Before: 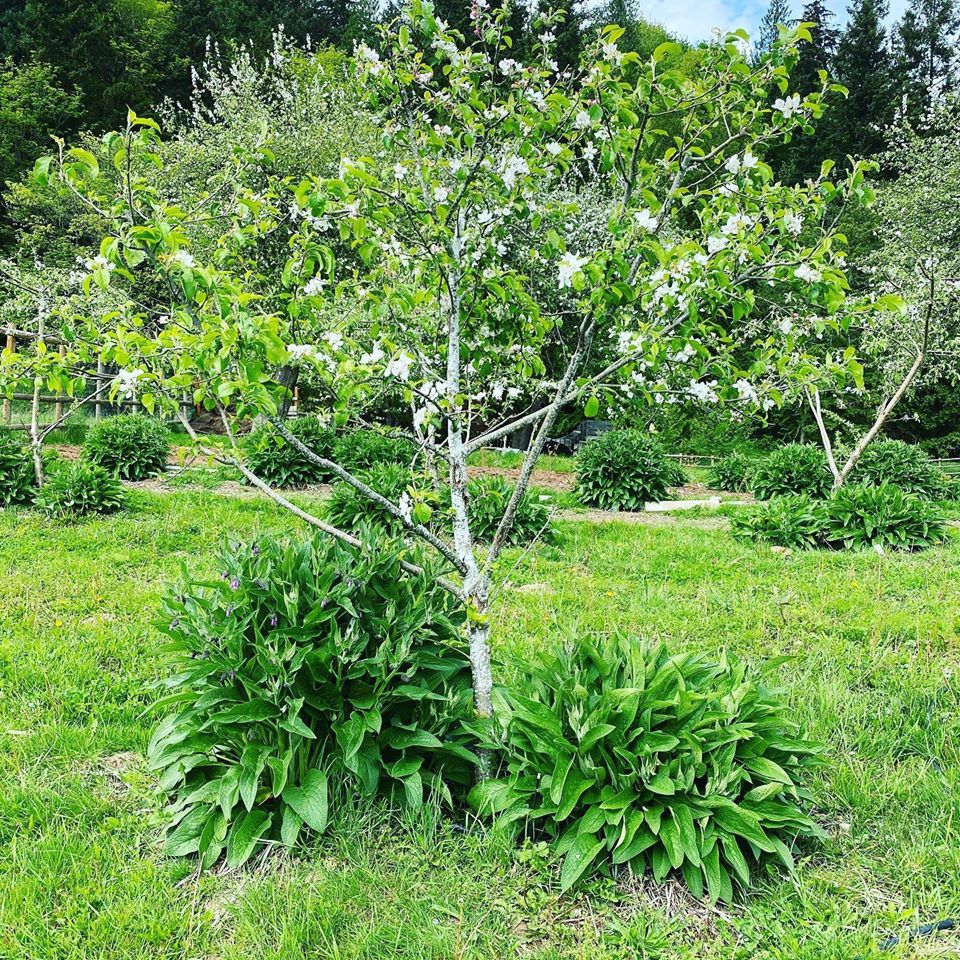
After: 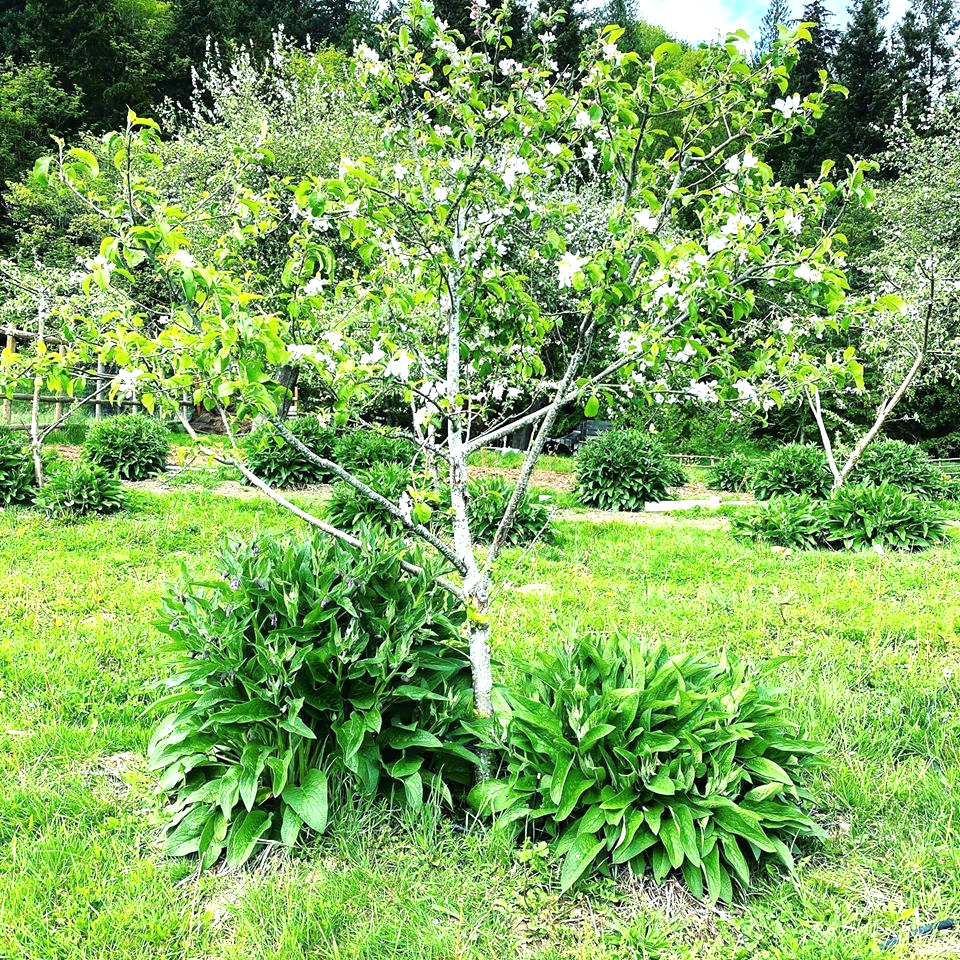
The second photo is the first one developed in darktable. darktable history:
exposure: exposure -0.059 EV, compensate highlight preservation false
tone equalizer: -8 EV -0.716 EV, -7 EV -0.714 EV, -6 EV -0.621 EV, -5 EV -0.368 EV, -3 EV 0.374 EV, -2 EV 0.6 EV, -1 EV 0.675 EV, +0 EV 0.765 EV
